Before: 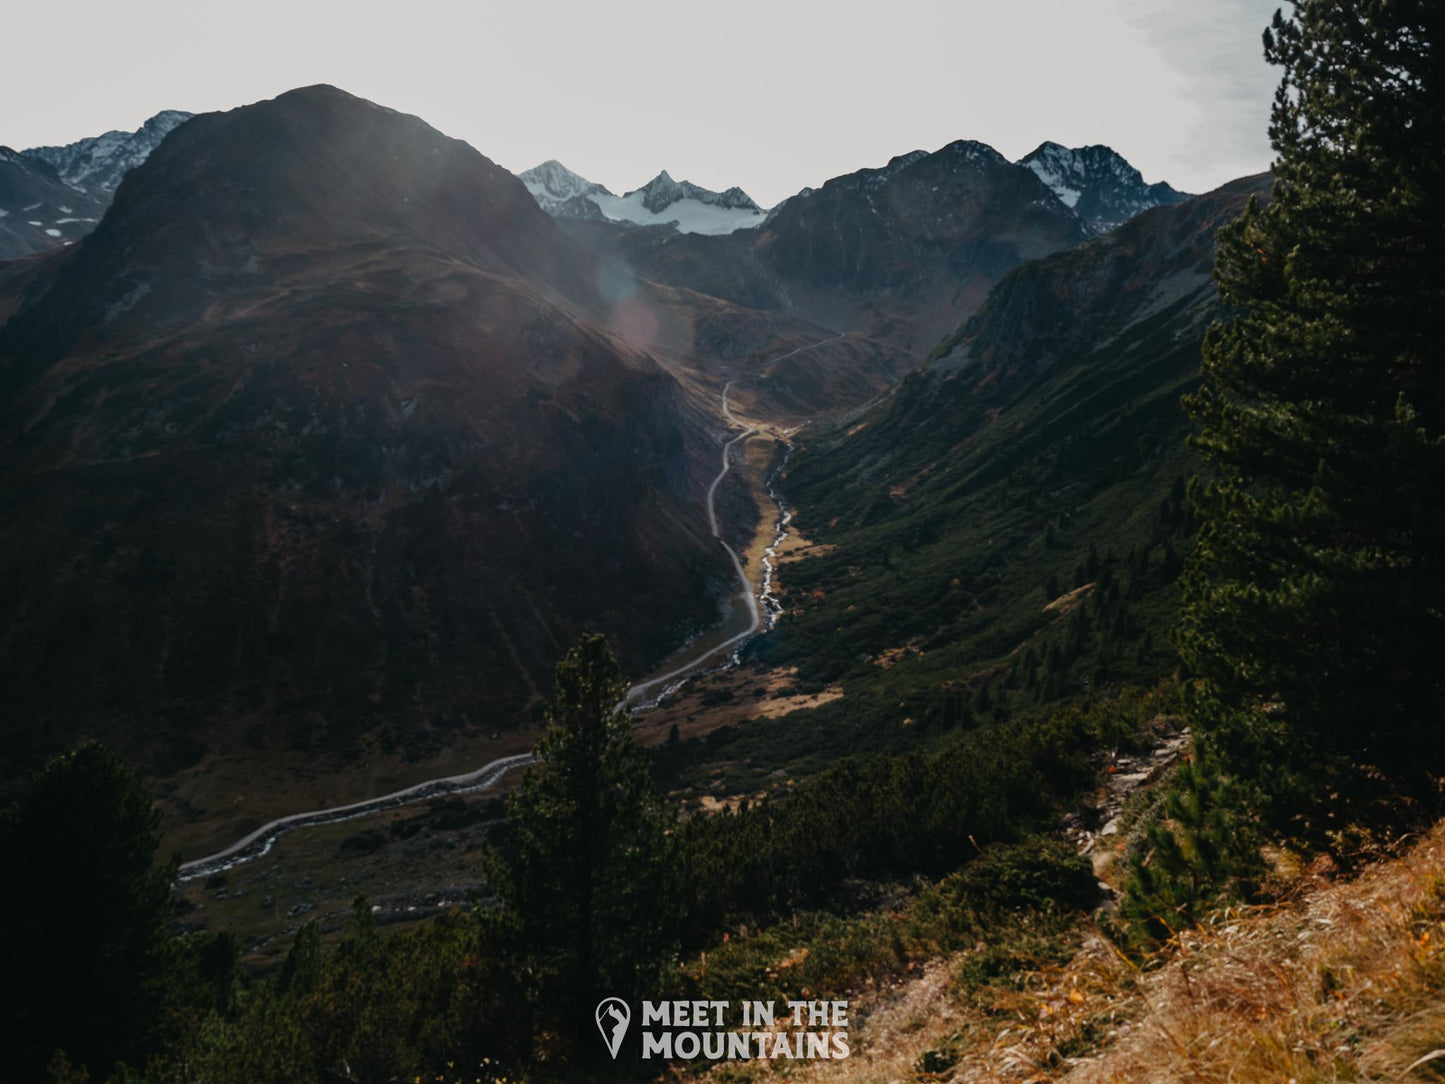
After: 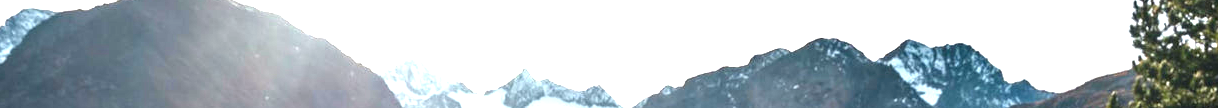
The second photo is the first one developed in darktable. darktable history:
crop and rotate: left 9.644%, top 9.491%, right 6.021%, bottom 80.509%
exposure: exposure 2.25 EV, compensate highlight preservation false
